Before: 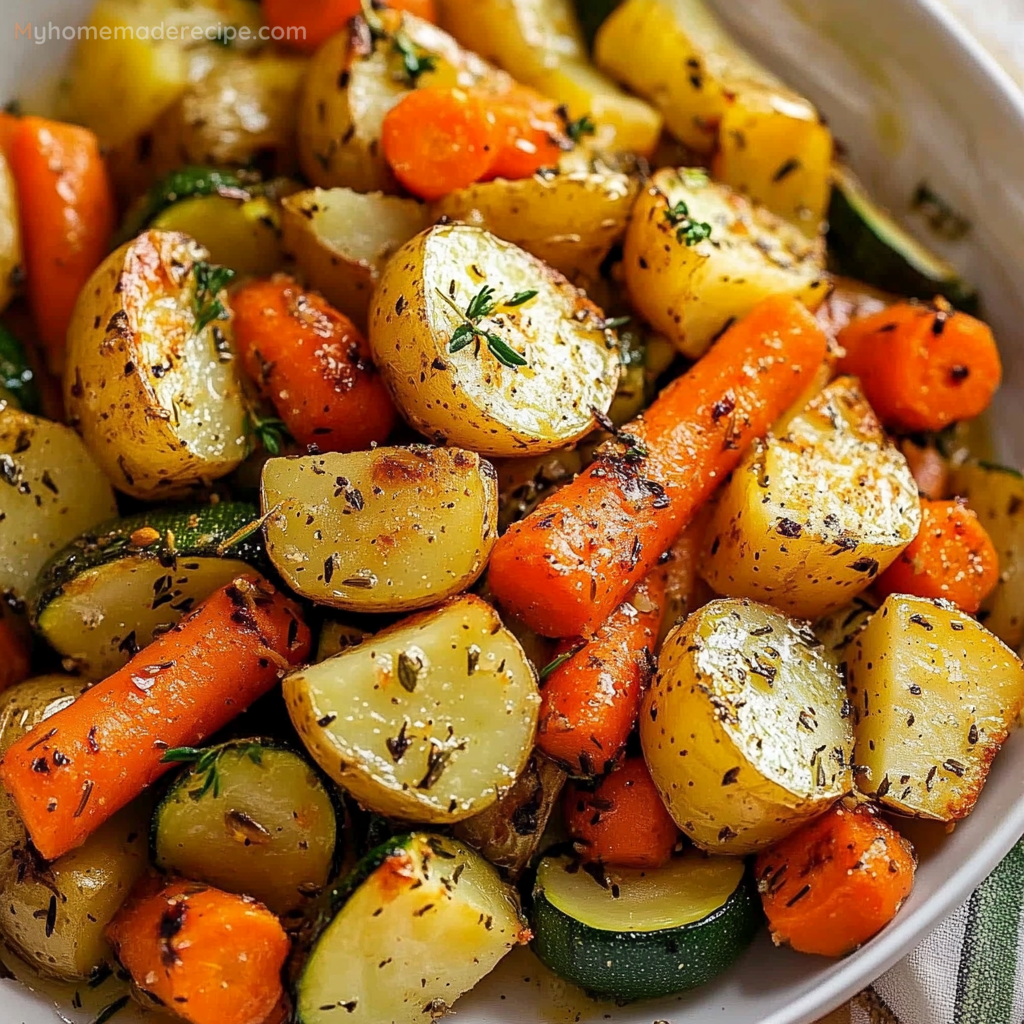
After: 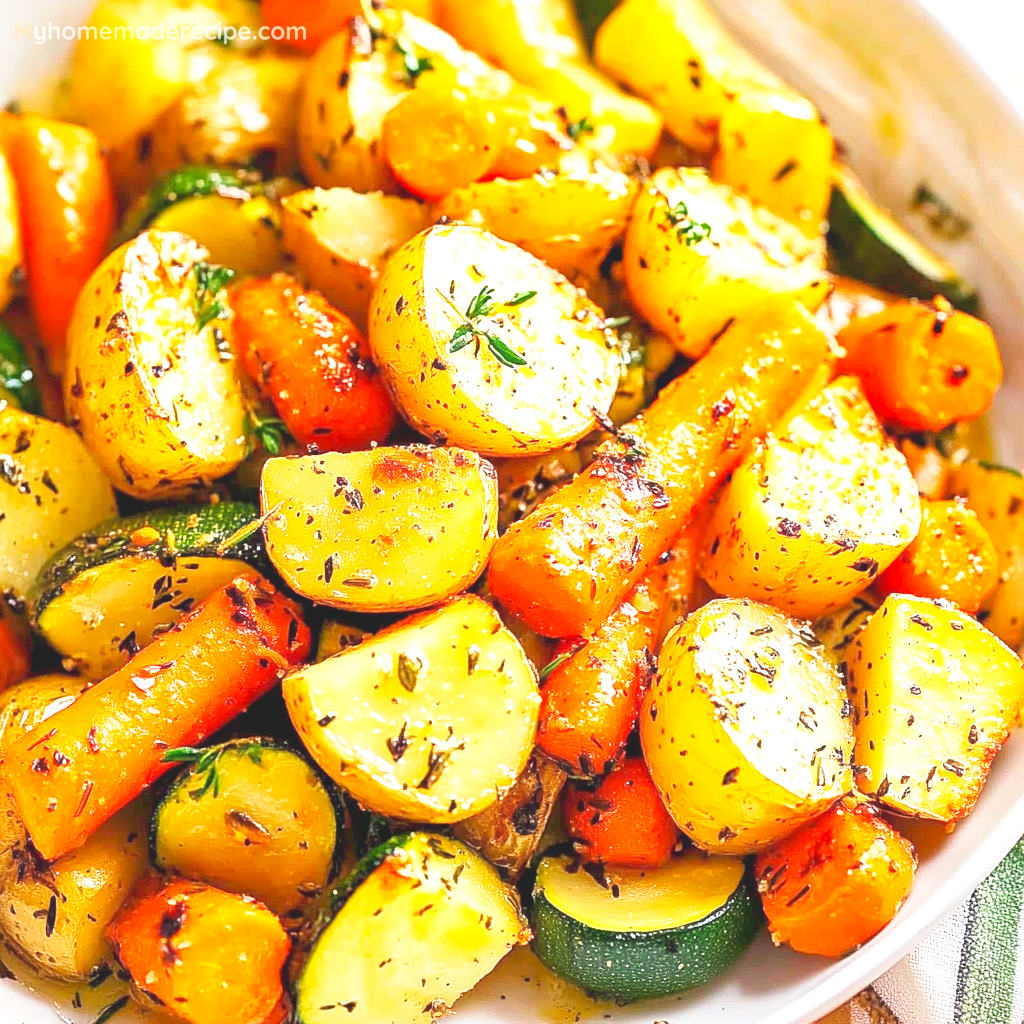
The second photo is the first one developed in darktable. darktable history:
tone curve: curves: ch0 [(0, 0.039) (0.104, 0.094) (0.285, 0.301) (0.689, 0.764) (0.89, 0.926) (0.994, 0.971)]; ch1 [(0, 0) (0.337, 0.249) (0.437, 0.411) (0.485, 0.487) (0.515, 0.514) (0.566, 0.563) (0.641, 0.655) (1, 1)]; ch2 [(0, 0) (0.314, 0.301) (0.421, 0.411) (0.502, 0.505) (0.528, 0.54) (0.557, 0.555) (0.612, 0.583) (0.722, 0.67) (1, 1)], preserve colors none
contrast brightness saturation: contrast -0.272
exposure: black level correction 0, exposure 2.106 EV, compensate highlight preservation false
